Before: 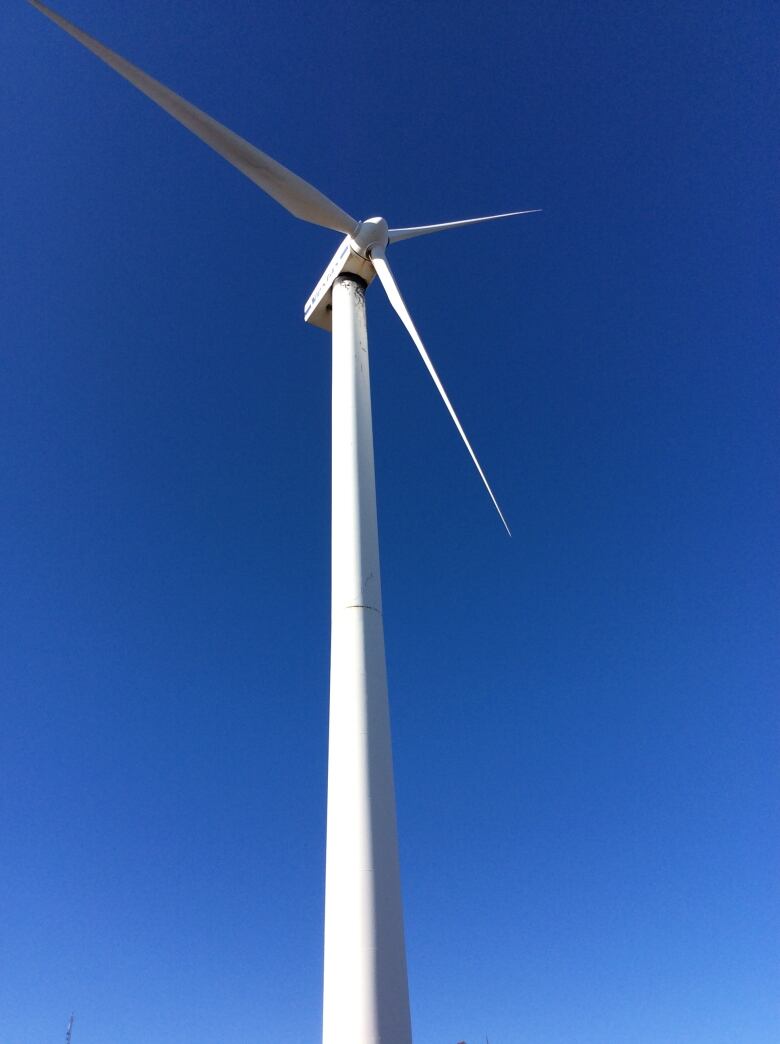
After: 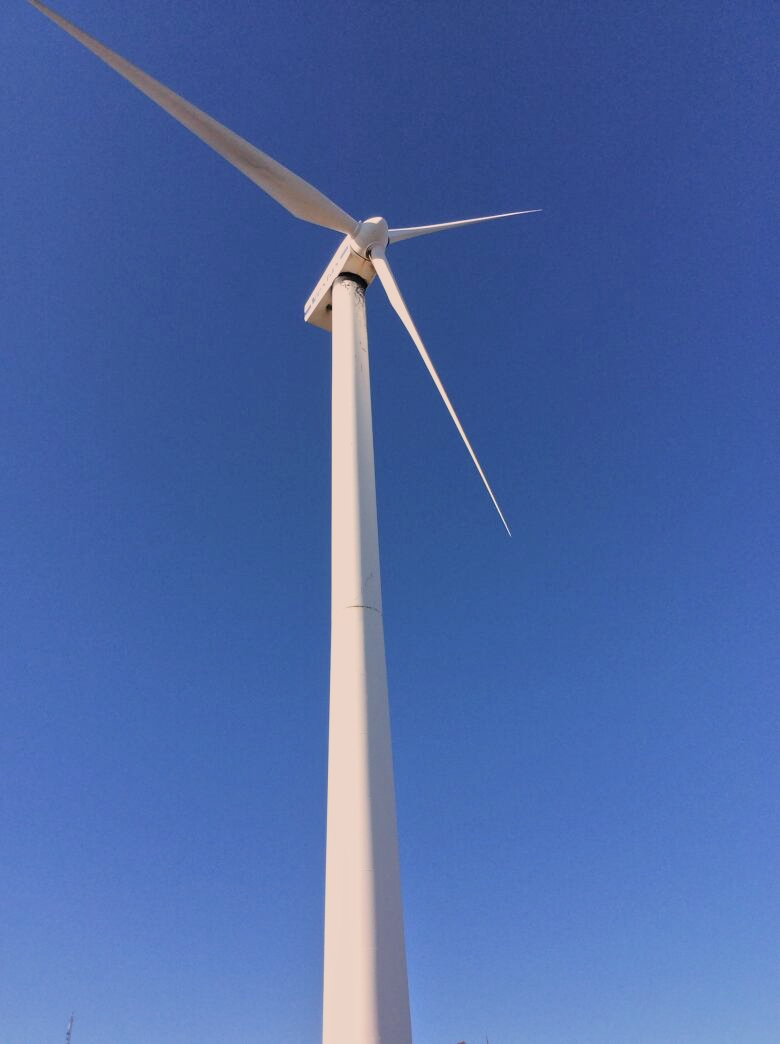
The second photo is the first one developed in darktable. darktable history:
white balance: red 1.127, blue 0.943
contrast brightness saturation: contrast 0.14, brightness 0.21
tone equalizer: -8 EV -0.002 EV, -7 EV 0.005 EV, -6 EV -0.008 EV, -5 EV 0.007 EV, -4 EV -0.042 EV, -3 EV -0.233 EV, -2 EV -0.662 EV, -1 EV -0.983 EV, +0 EV -0.969 EV, smoothing diameter 2%, edges refinement/feathering 20, mask exposure compensation -1.57 EV, filter diffusion 5
